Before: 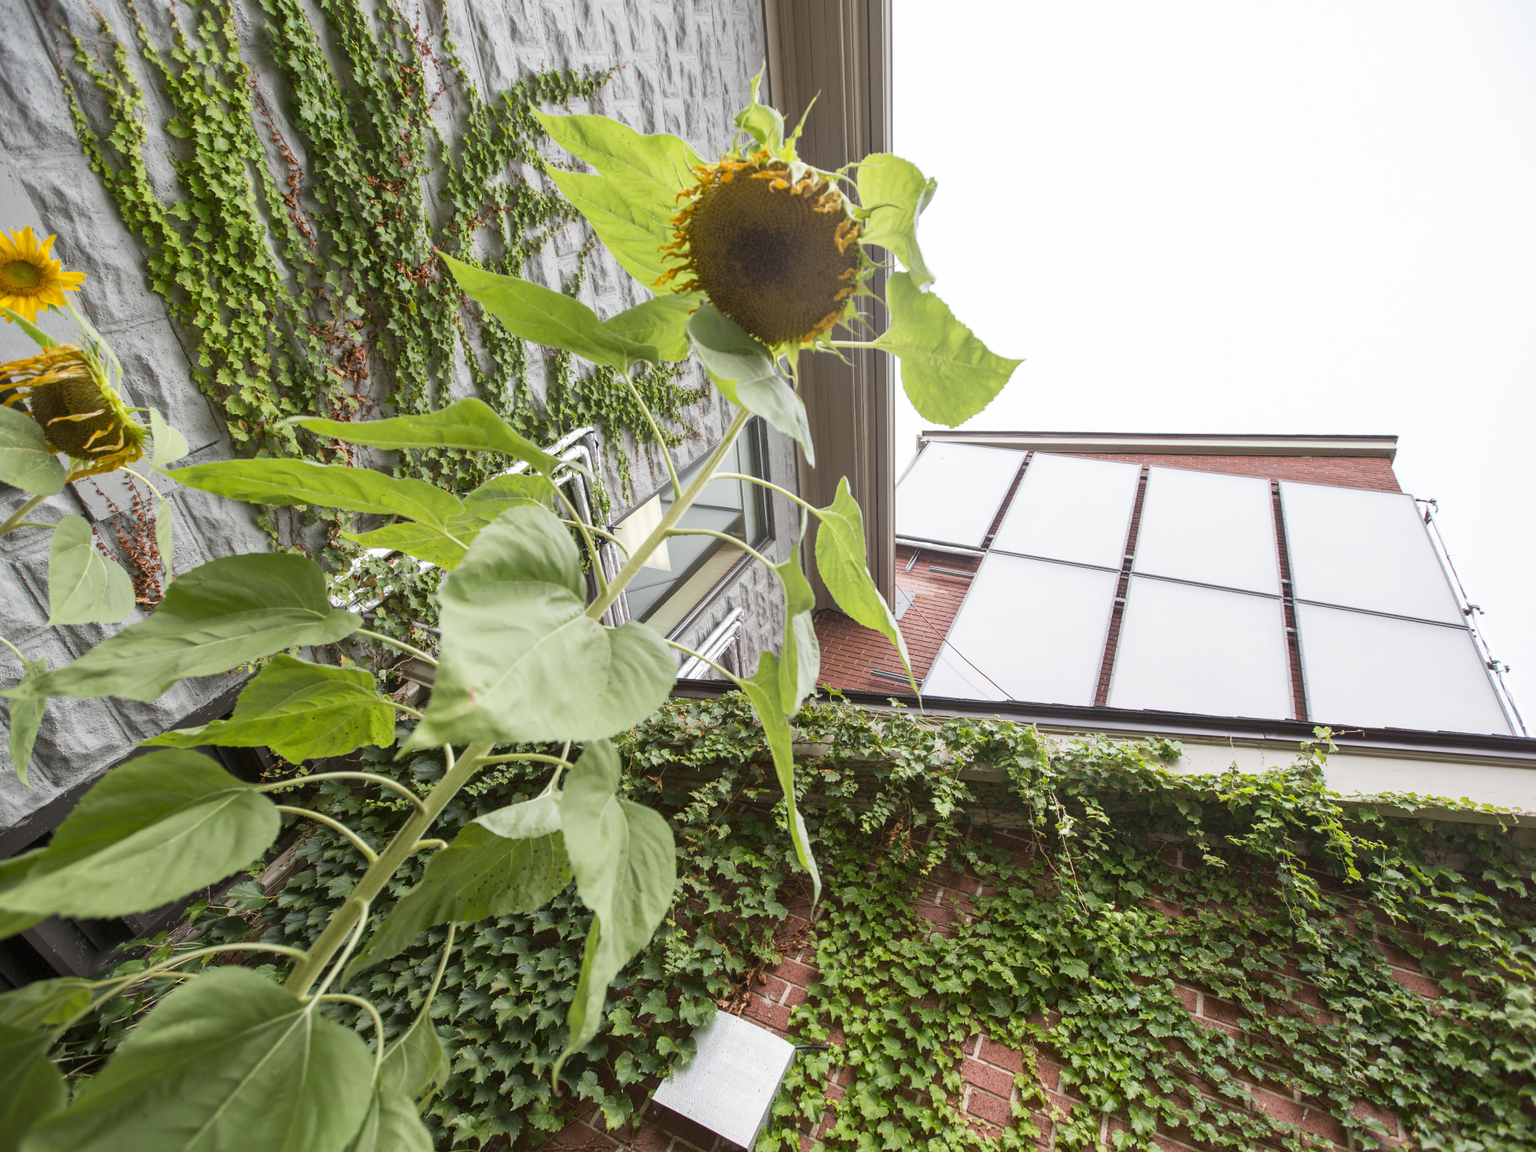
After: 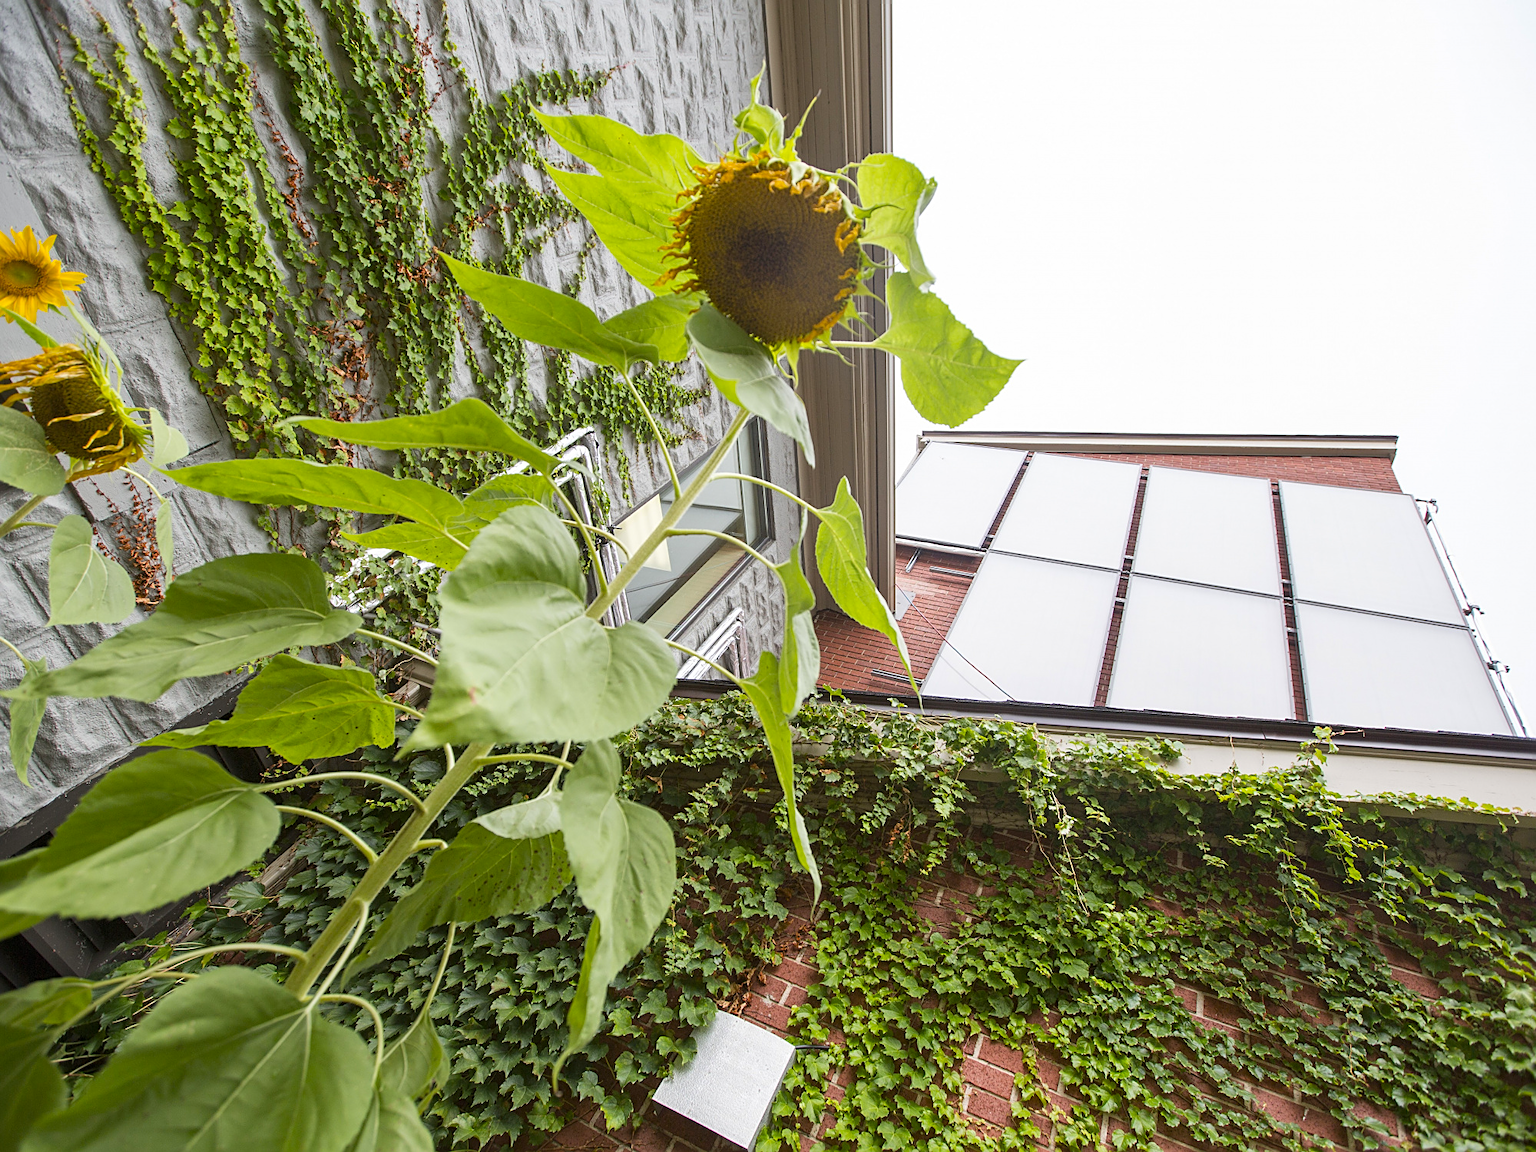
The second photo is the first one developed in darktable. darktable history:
color balance rgb: perceptual saturation grading › global saturation 25.298%
sharpen: on, module defaults
